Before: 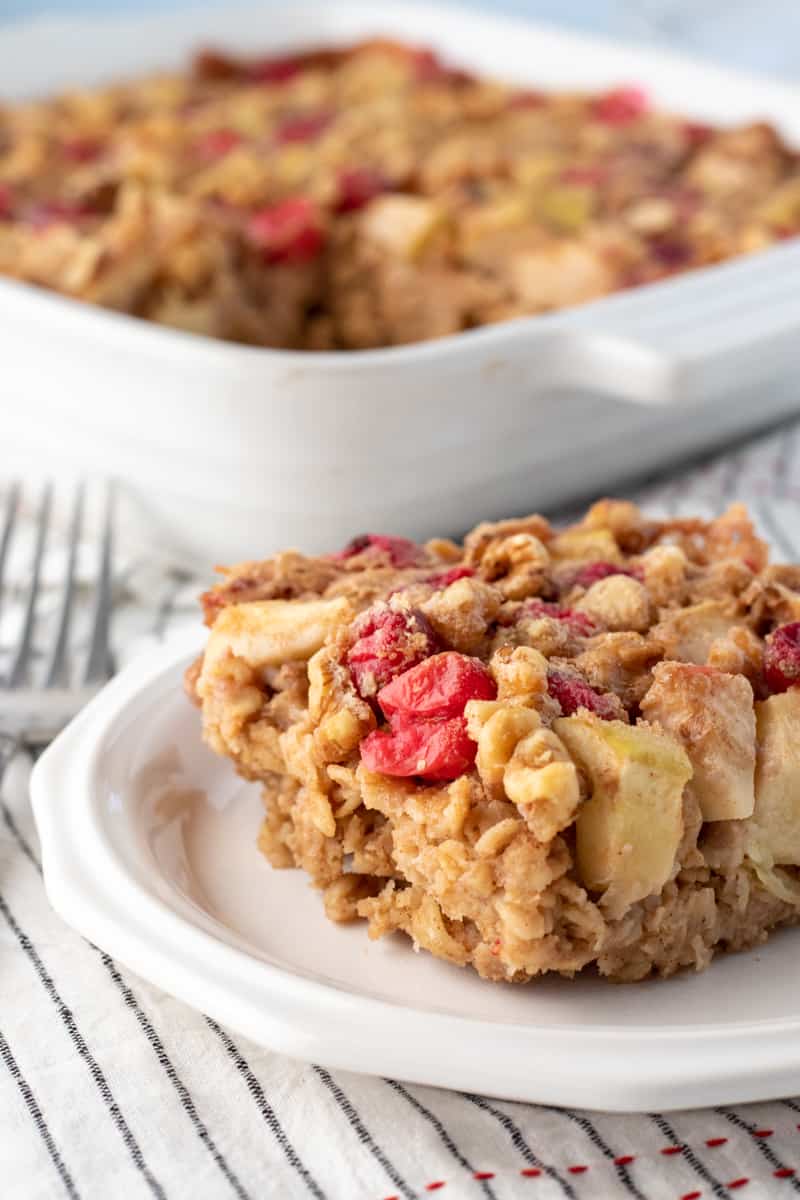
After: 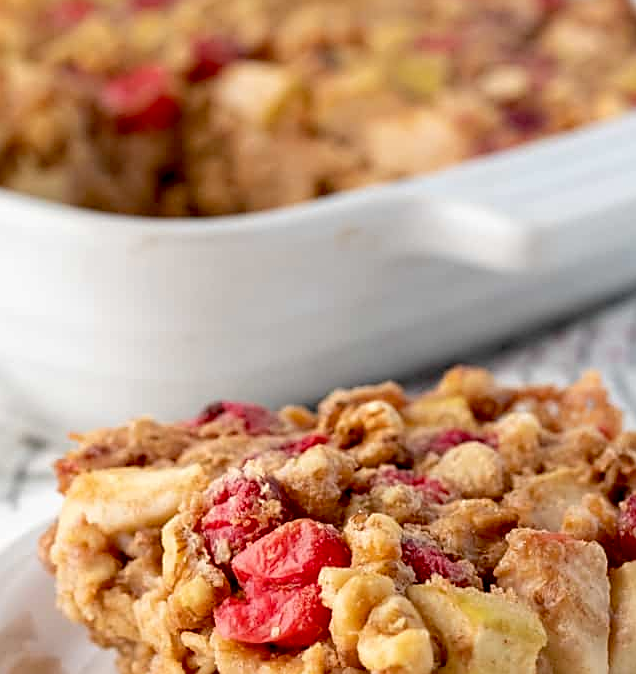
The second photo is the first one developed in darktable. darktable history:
sharpen: on, module defaults
exposure: black level correction 0.013, compensate highlight preservation false
crop: left 18.301%, top 11.085%, right 2.186%, bottom 32.743%
